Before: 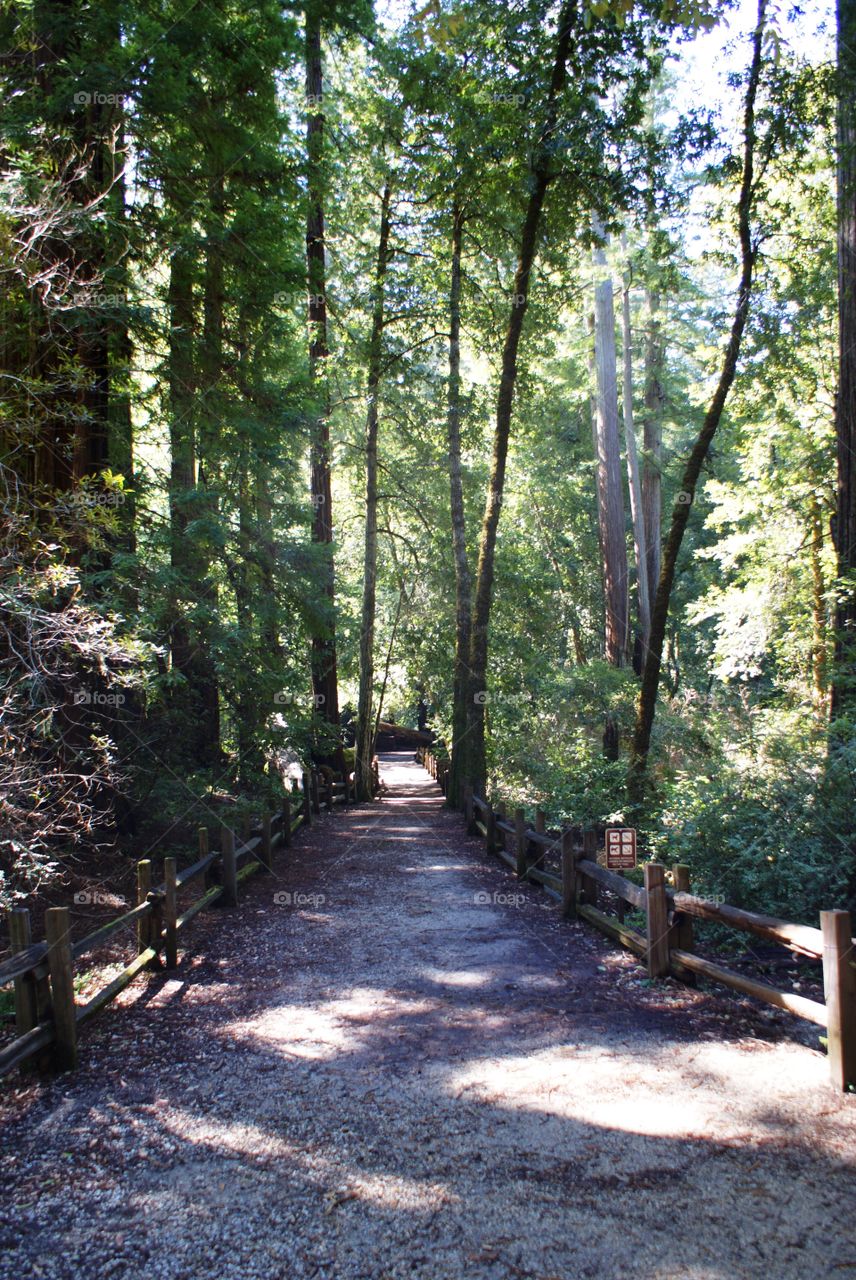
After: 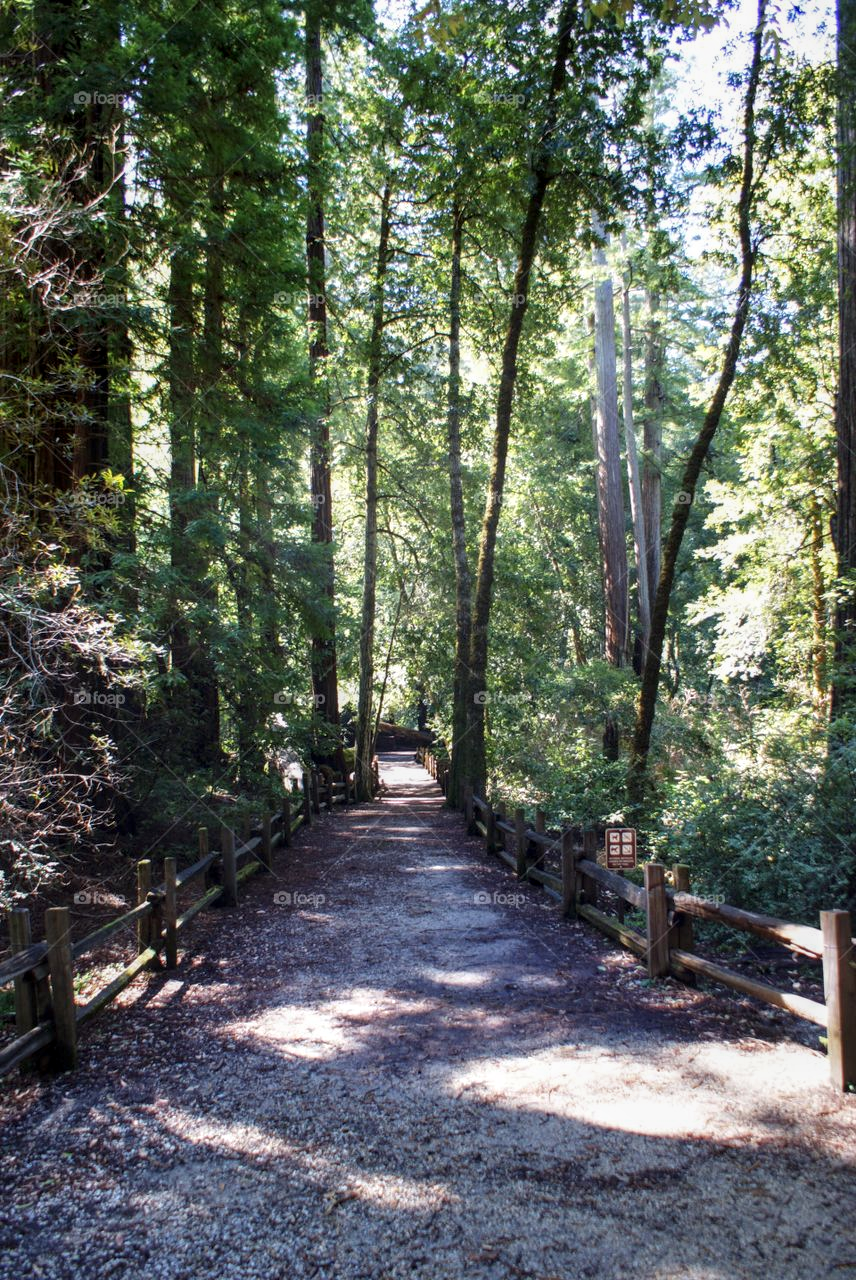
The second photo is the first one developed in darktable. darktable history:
local contrast: on, module defaults
exposure: exposure -0.069 EV, compensate highlight preservation false
